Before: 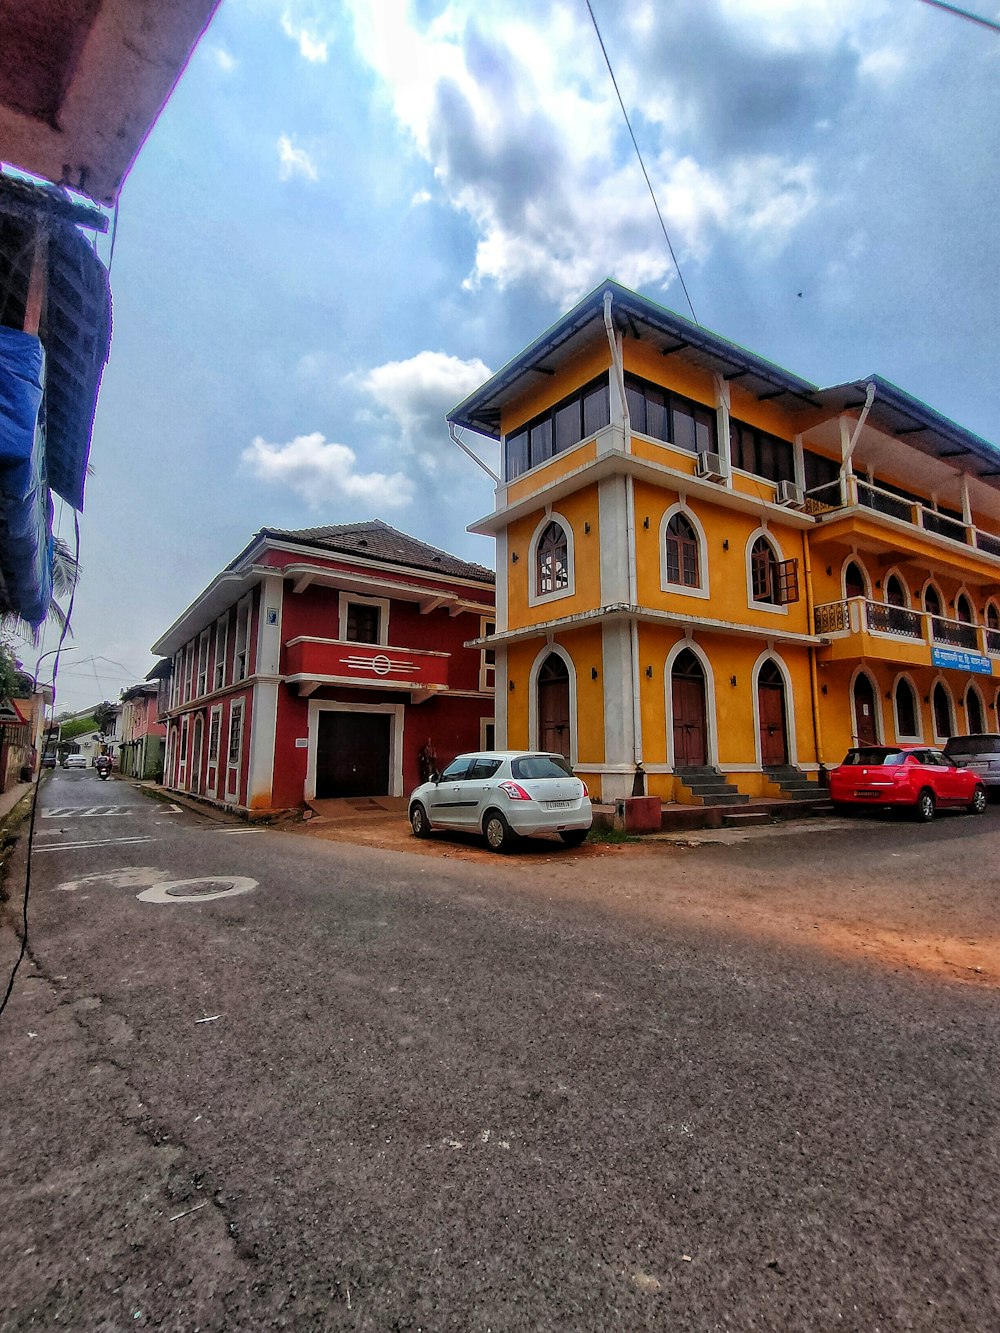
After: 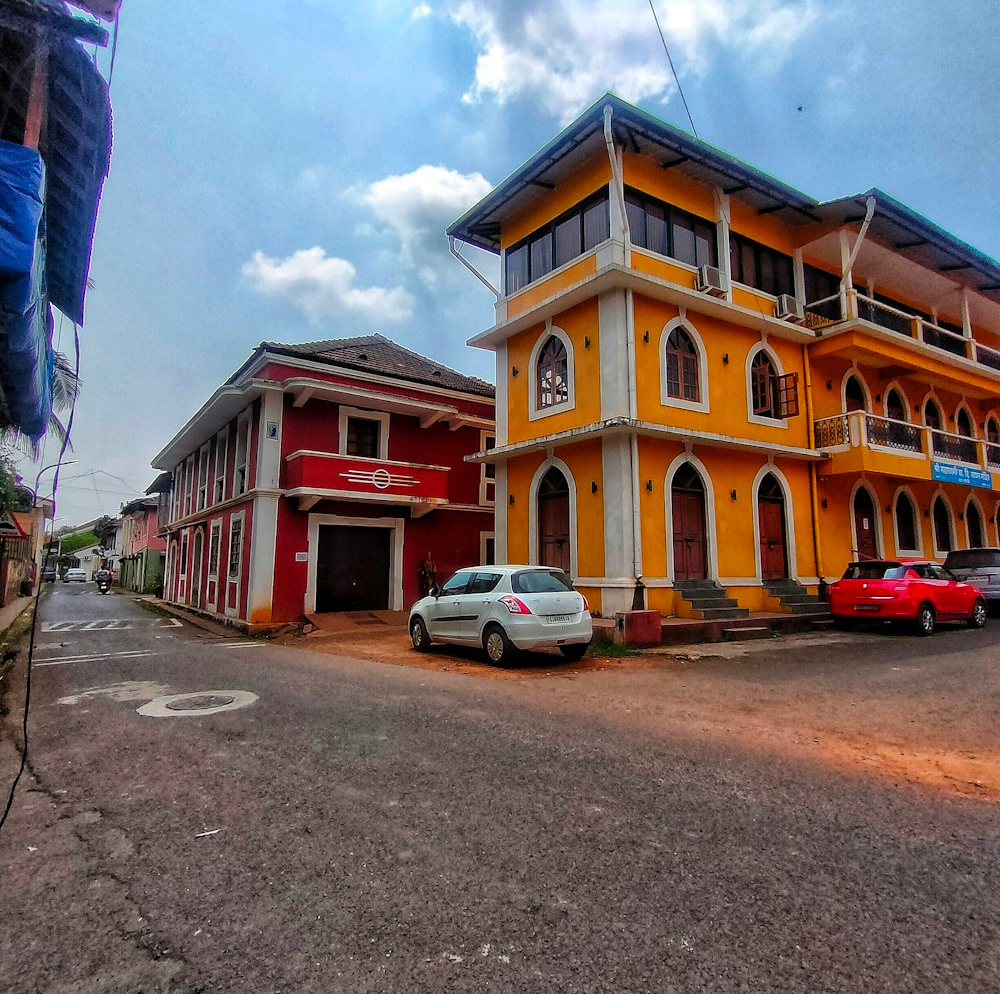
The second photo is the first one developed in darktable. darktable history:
crop: top 13.965%, bottom 11.449%
